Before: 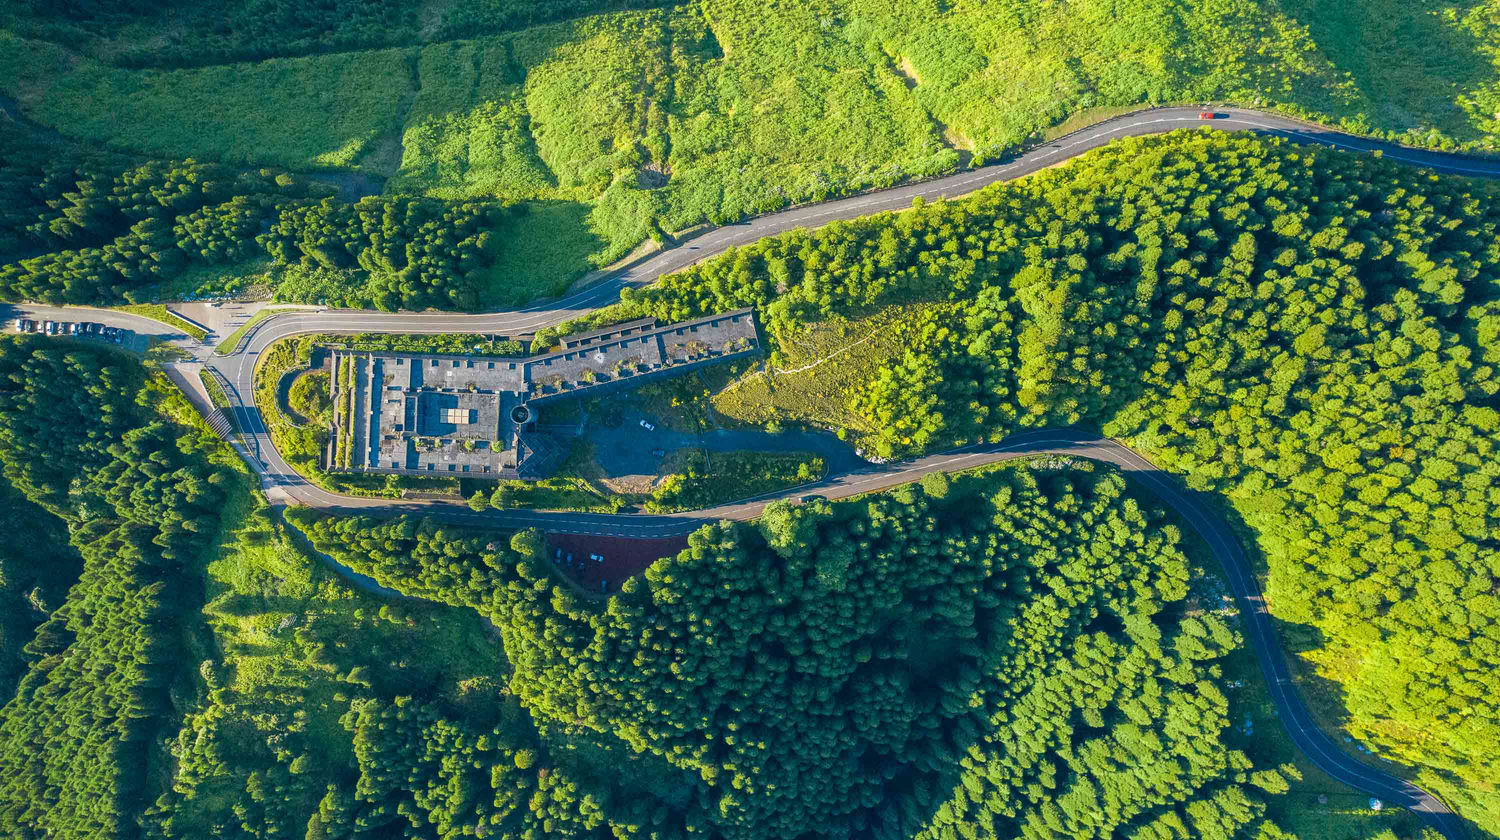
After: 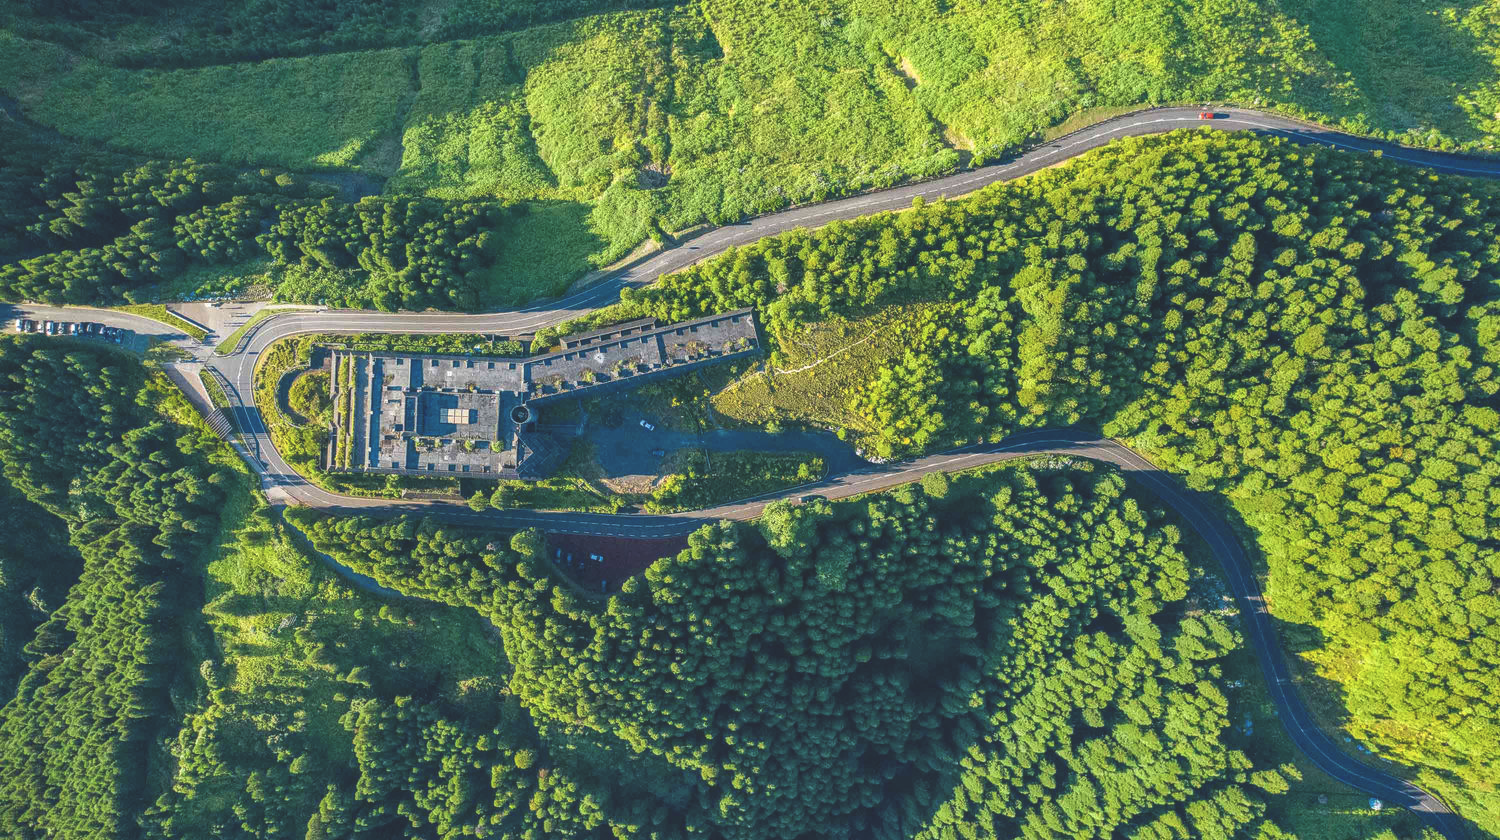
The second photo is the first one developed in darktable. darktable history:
local contrast: on, module defaults
tone equalizer: -8 EV 0.06 EV, smoothing diameter 25%, edges refinement/feathering 10, preserve details guided filter
color zones: curves: ch0 [(0, 0.5) (0.143, 0.5) (0.286, 0.5) (0.429, 0.5) (0.571, 0.5) (0.714, 0.476) (0.857, 0.5) (1, 0.5)]; ch2 [(0, 0.5) (0.143, 0.5) (0.286, 0.5) (0.429, 0.5) (0.571, 0.5) (0.714, 0.487) (0.857, 0.5) (1, 0.5)]
exposure: black level correction -0.025, exposure -0.117 EV, compensate highlight preservation false
